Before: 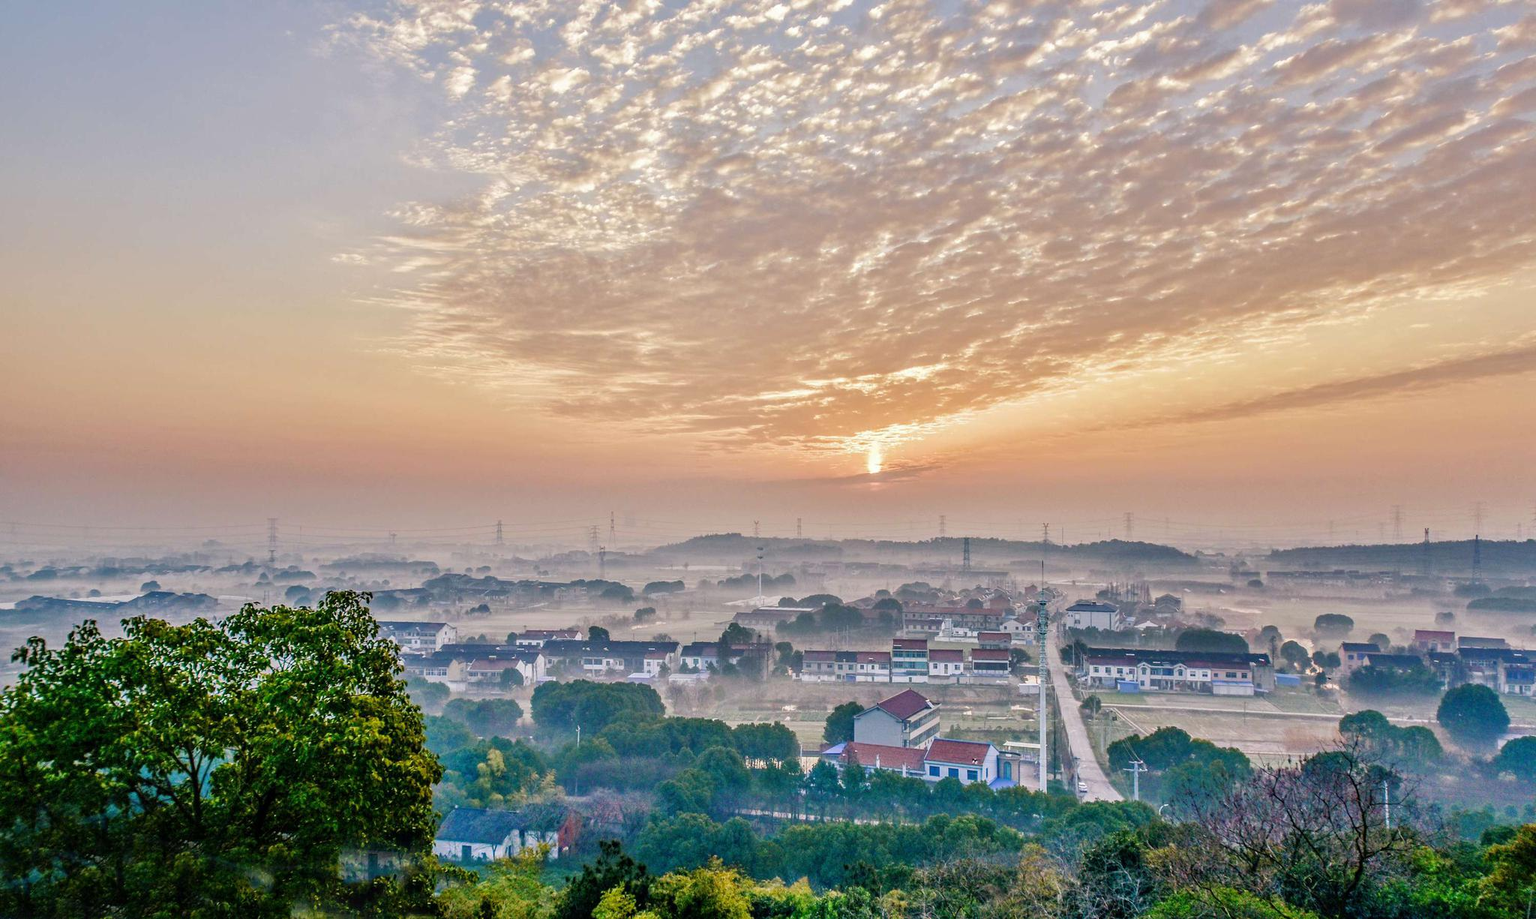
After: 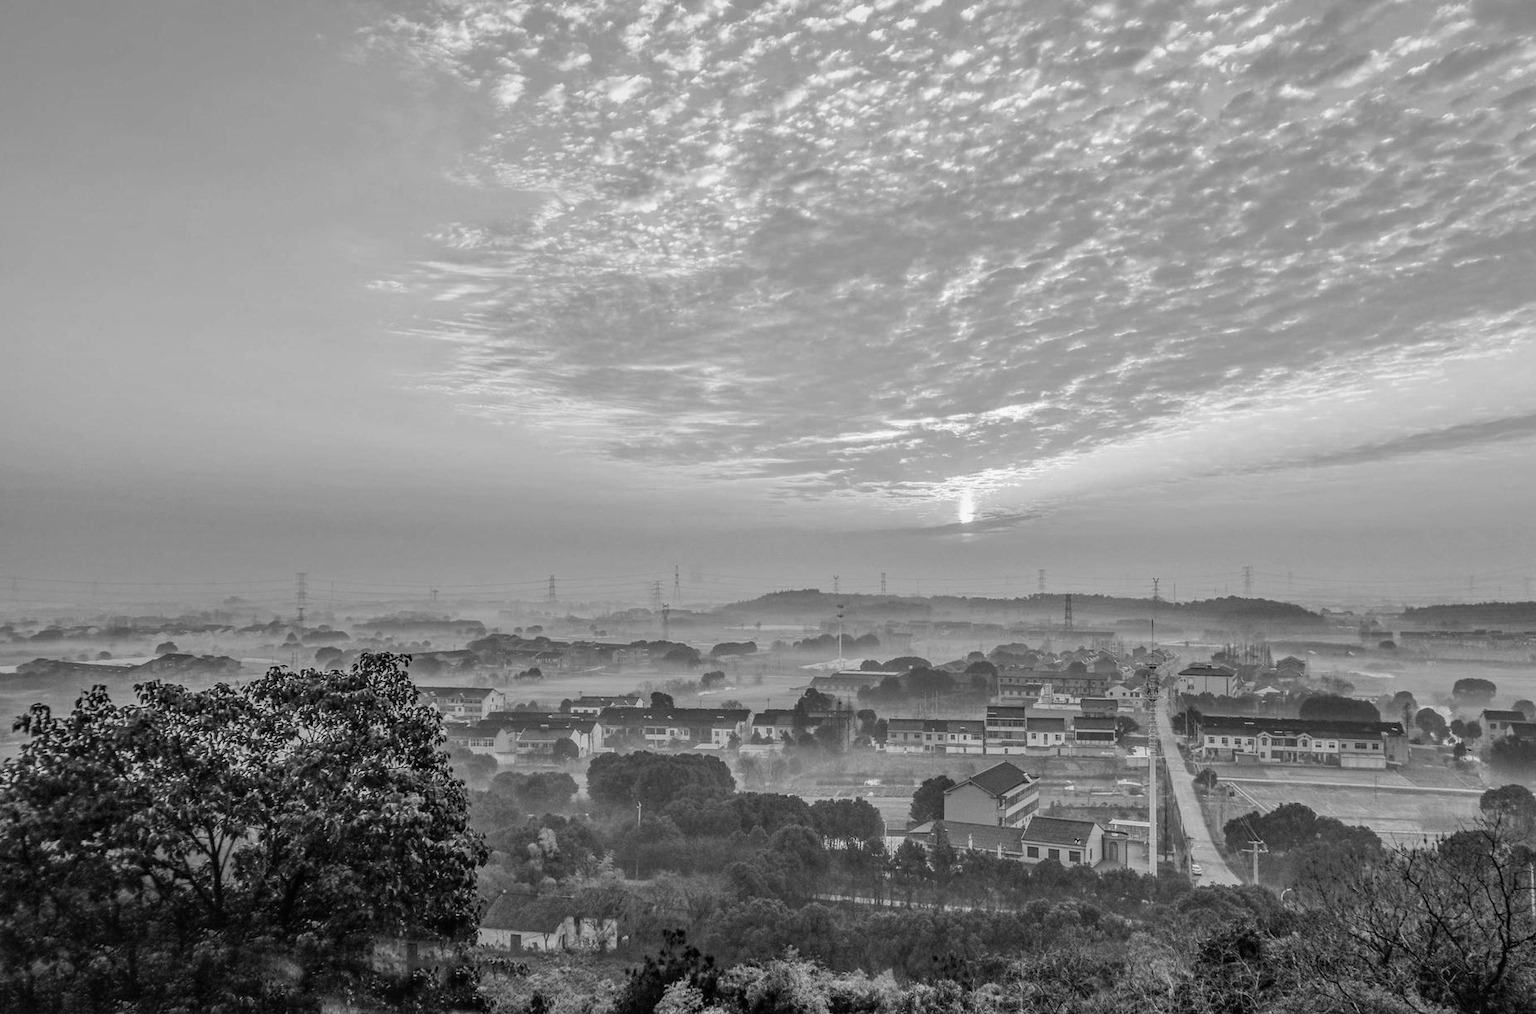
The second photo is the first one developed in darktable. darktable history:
crop: right 9.509%, bottom 0.031%
local contrast: detail 110%
monochrome: a 26.22, b 42.67, size 0.8
